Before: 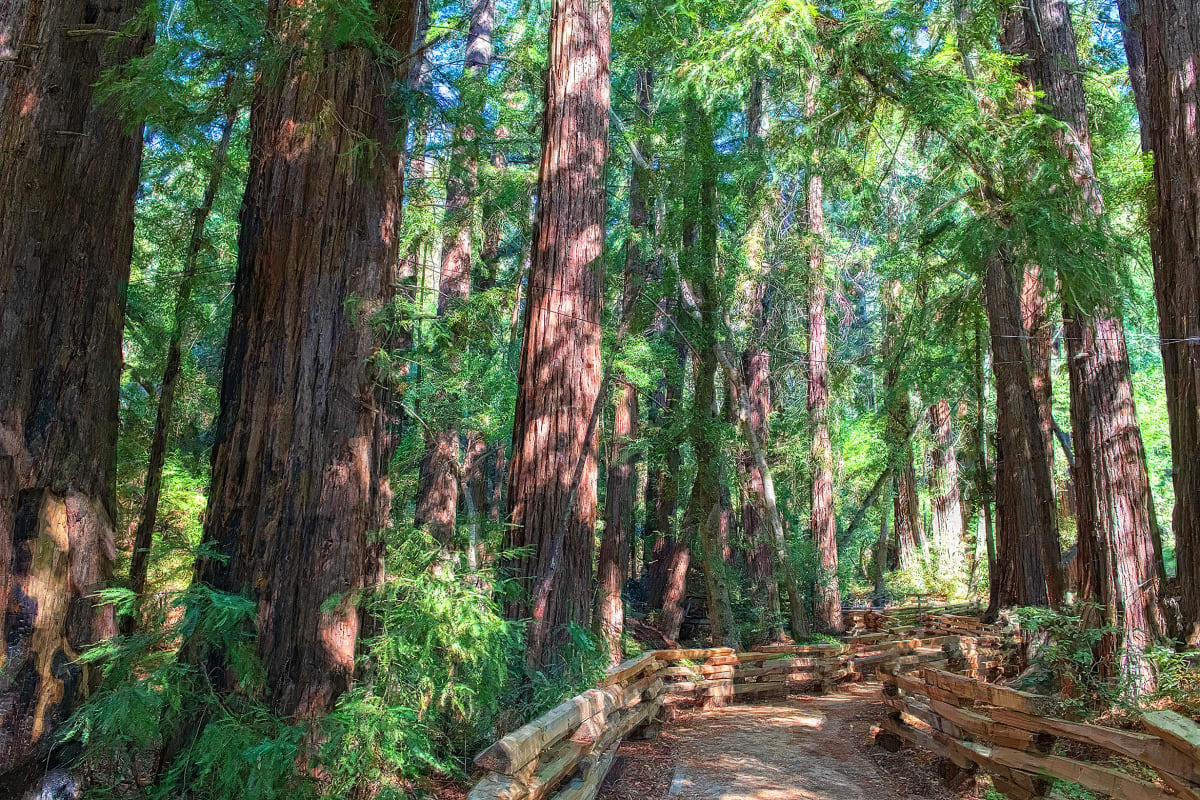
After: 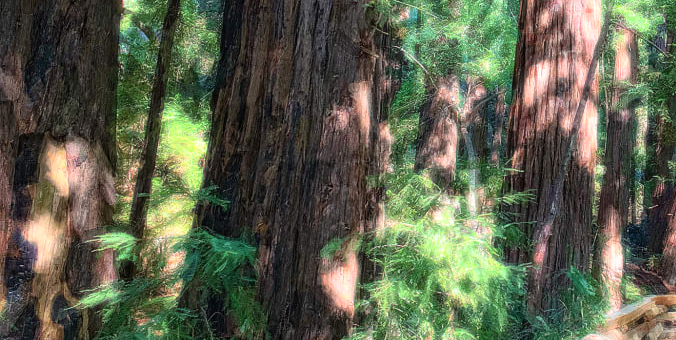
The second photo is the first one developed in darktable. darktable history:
crop: top 44.483%, right 43.593%, bottom 12.892%
bloom: size 0%, threshold 54.82%, strength 8.31%
